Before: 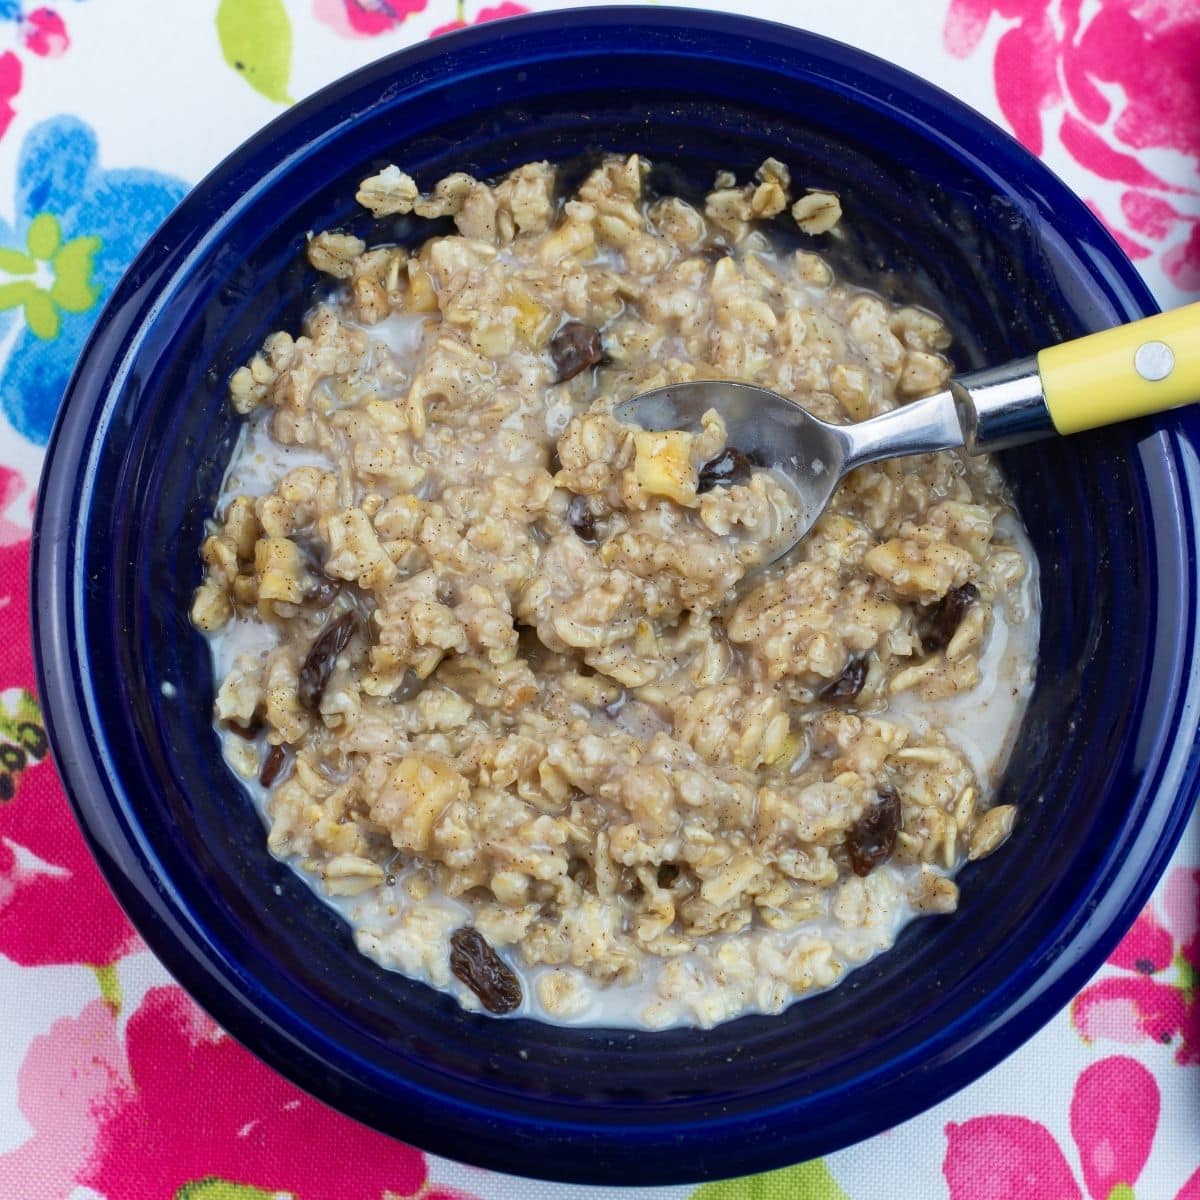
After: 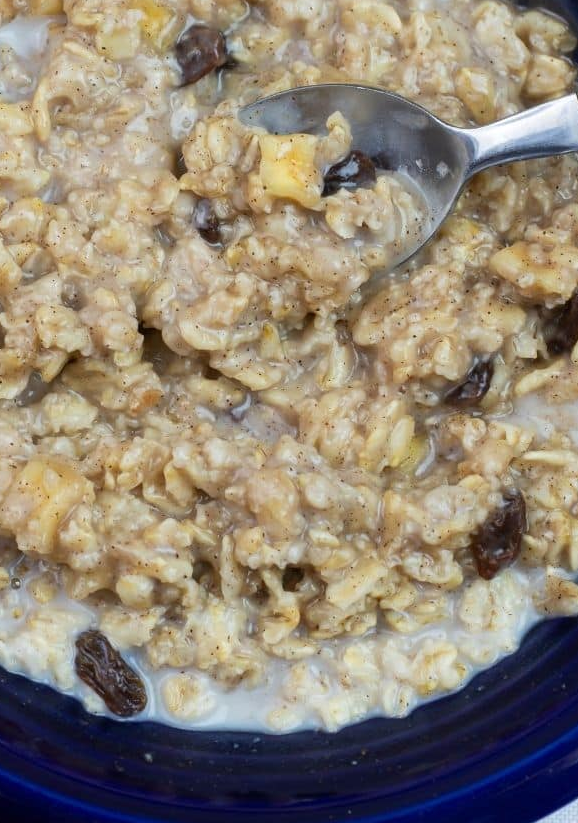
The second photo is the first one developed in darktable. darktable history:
crop: left 31.308%, top 24.812%, right 20.469%, bottom 6.585%
tone equalizer: edges refinement/feathering 500, mask exposure compensation -1.57 EV, preserve details guided filter
